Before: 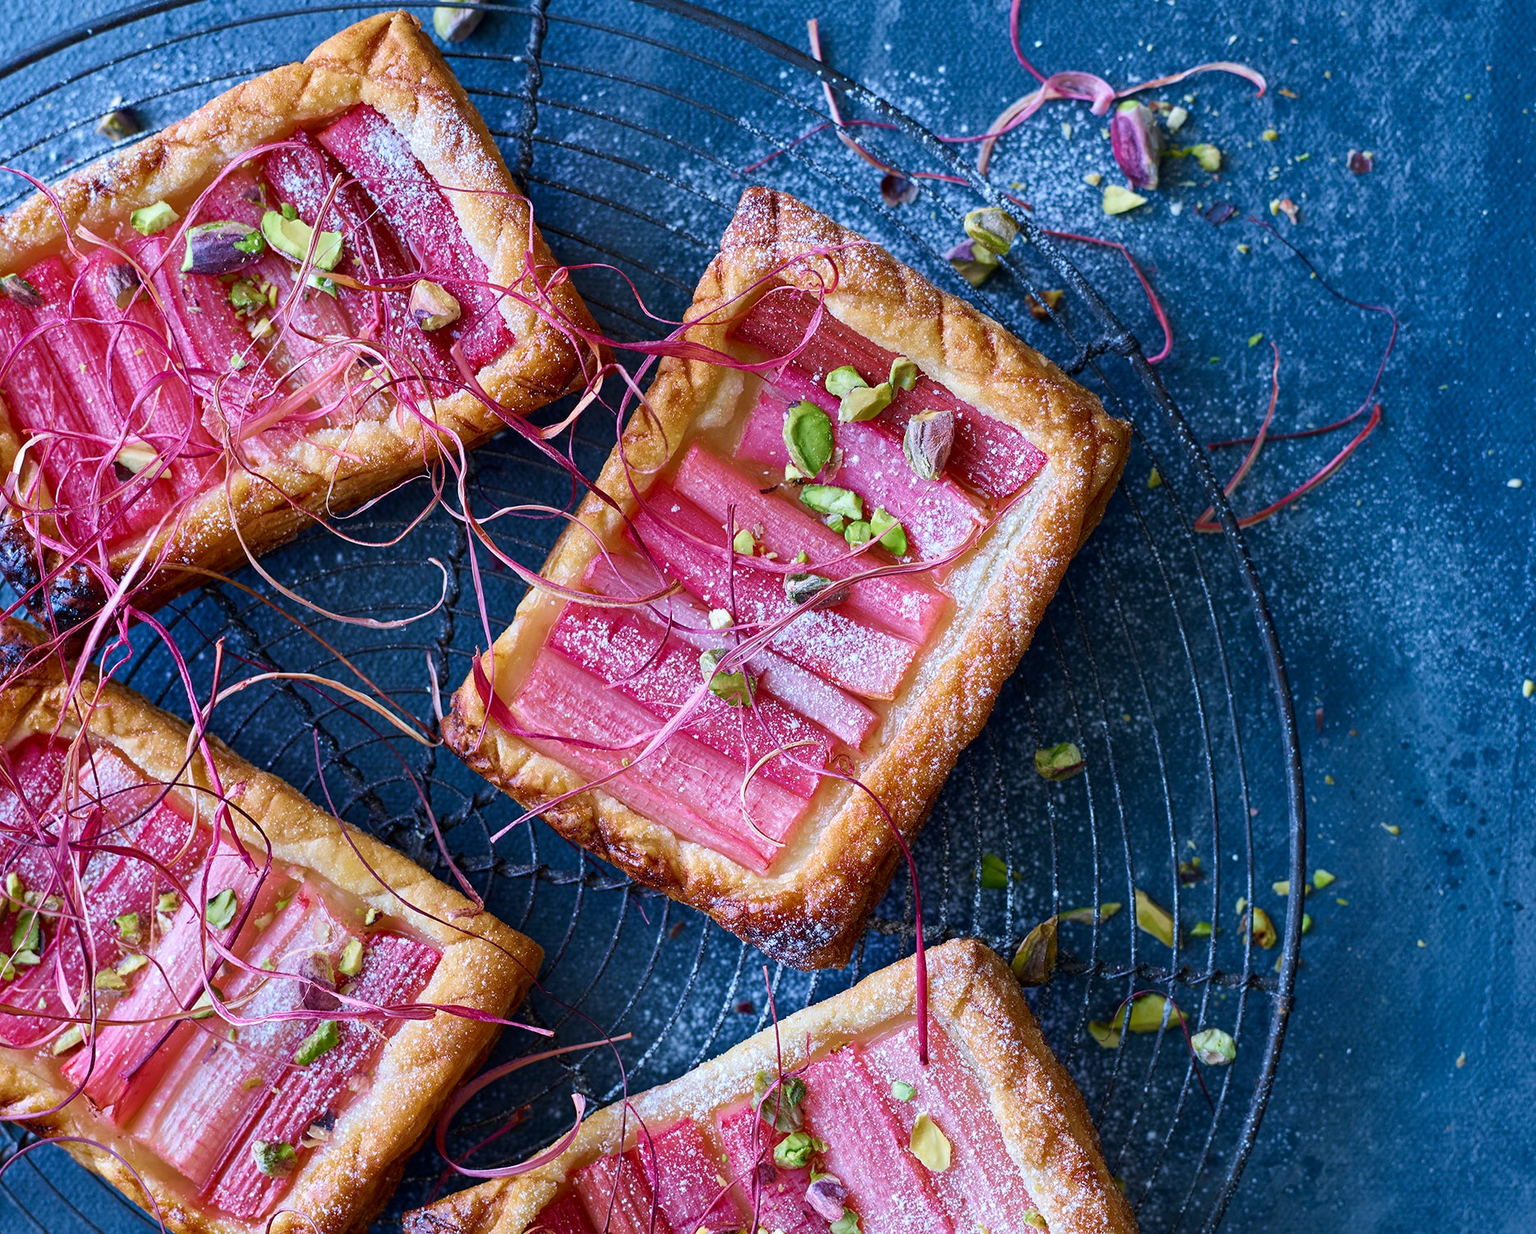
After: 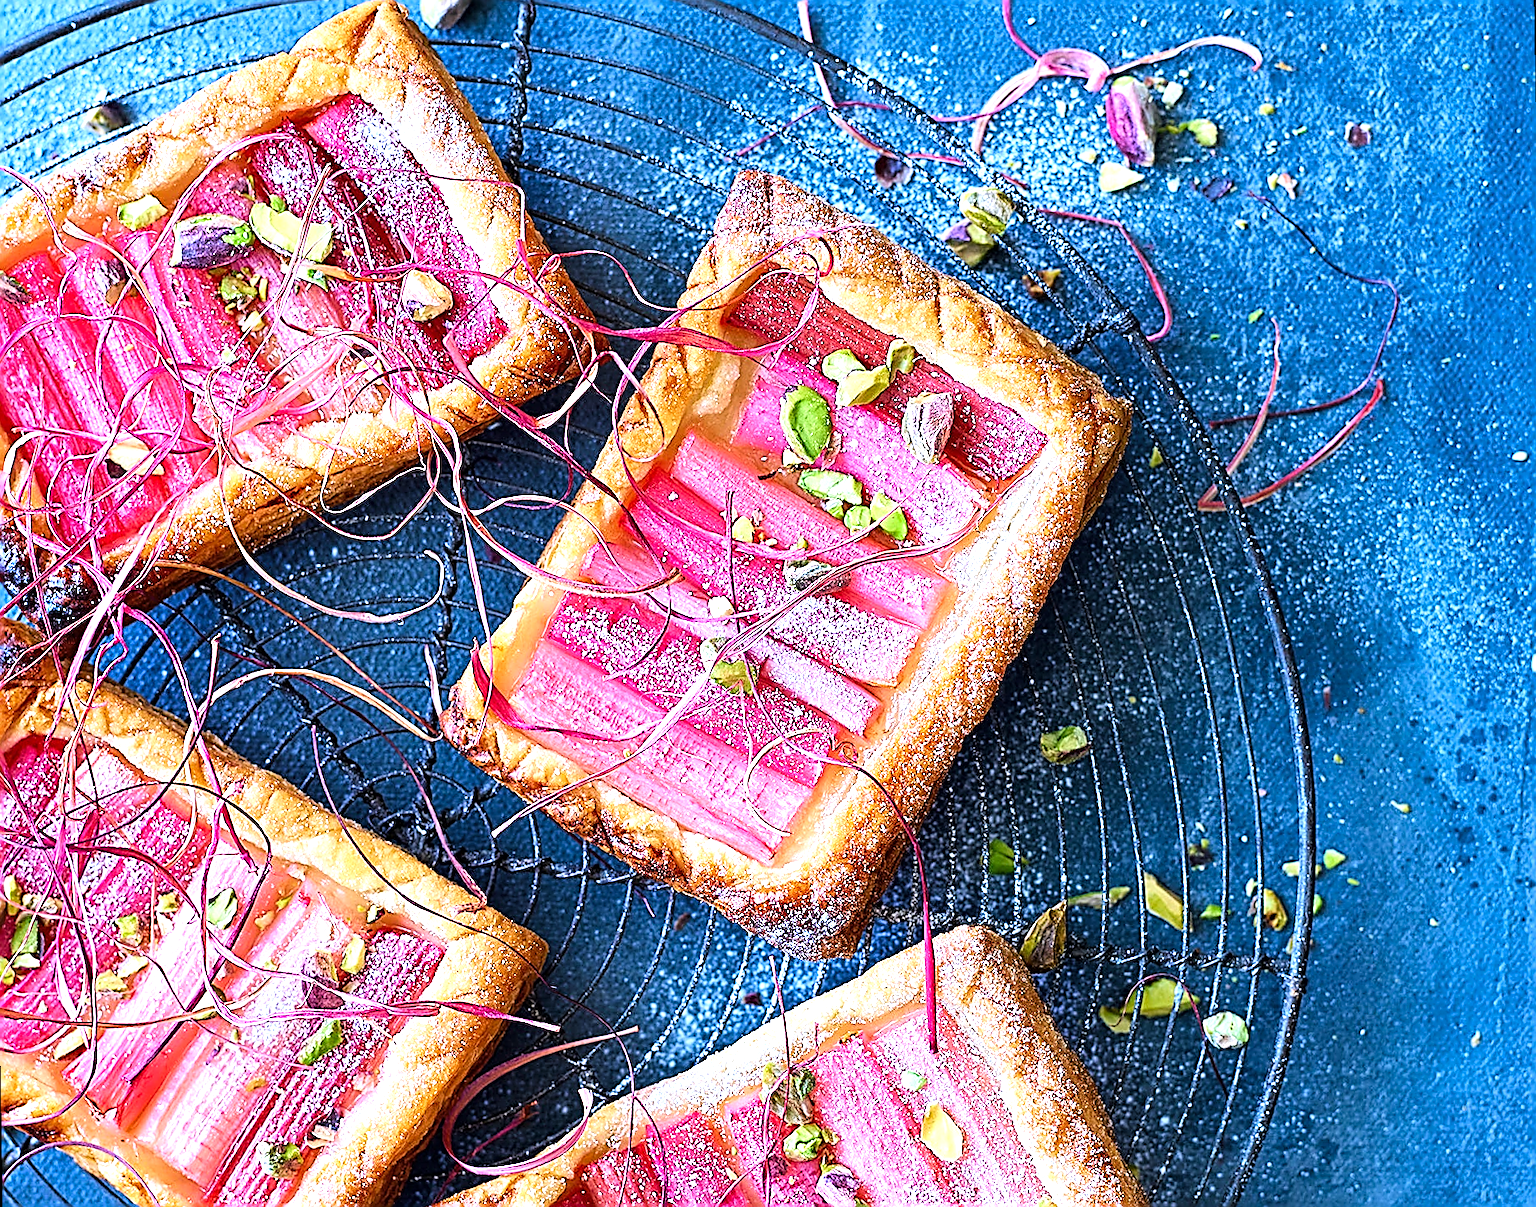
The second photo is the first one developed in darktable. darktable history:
sharpen: amount 1.861
rotate and perspective: rotation -1°, crop left 0.011, crop right 0.989, crop top 0.025, crop bottom 0.975
exposure: black level correction 0, exposure 1.1 EV, compensate highlight preservation false
tone curve: curves: ch0 [(0, 0) (0.004, 0.001) (0.133, 0.112) (0.325, 0.362) (0.832, 0.893) (1, 1)], color space Lab, linked channels, preserve colors none
